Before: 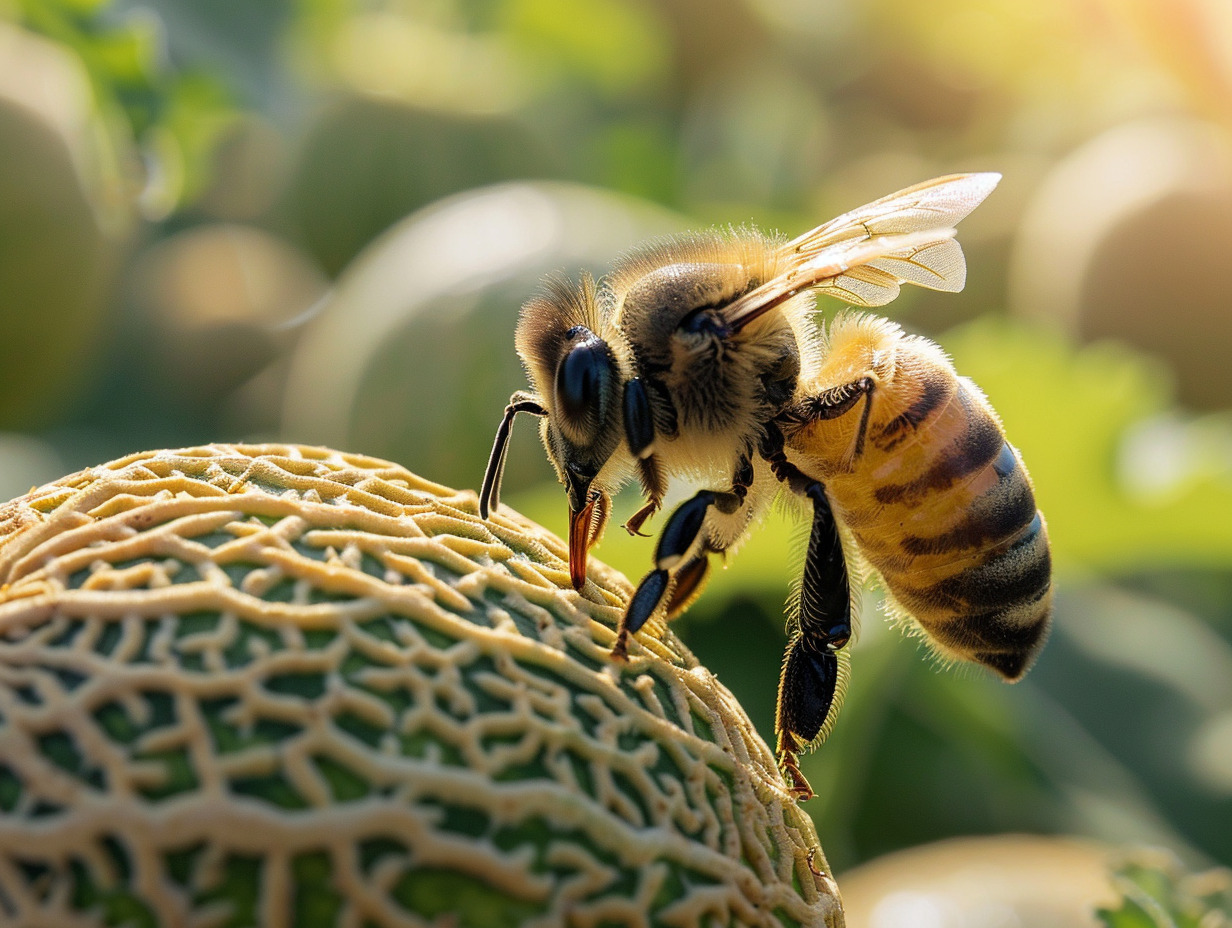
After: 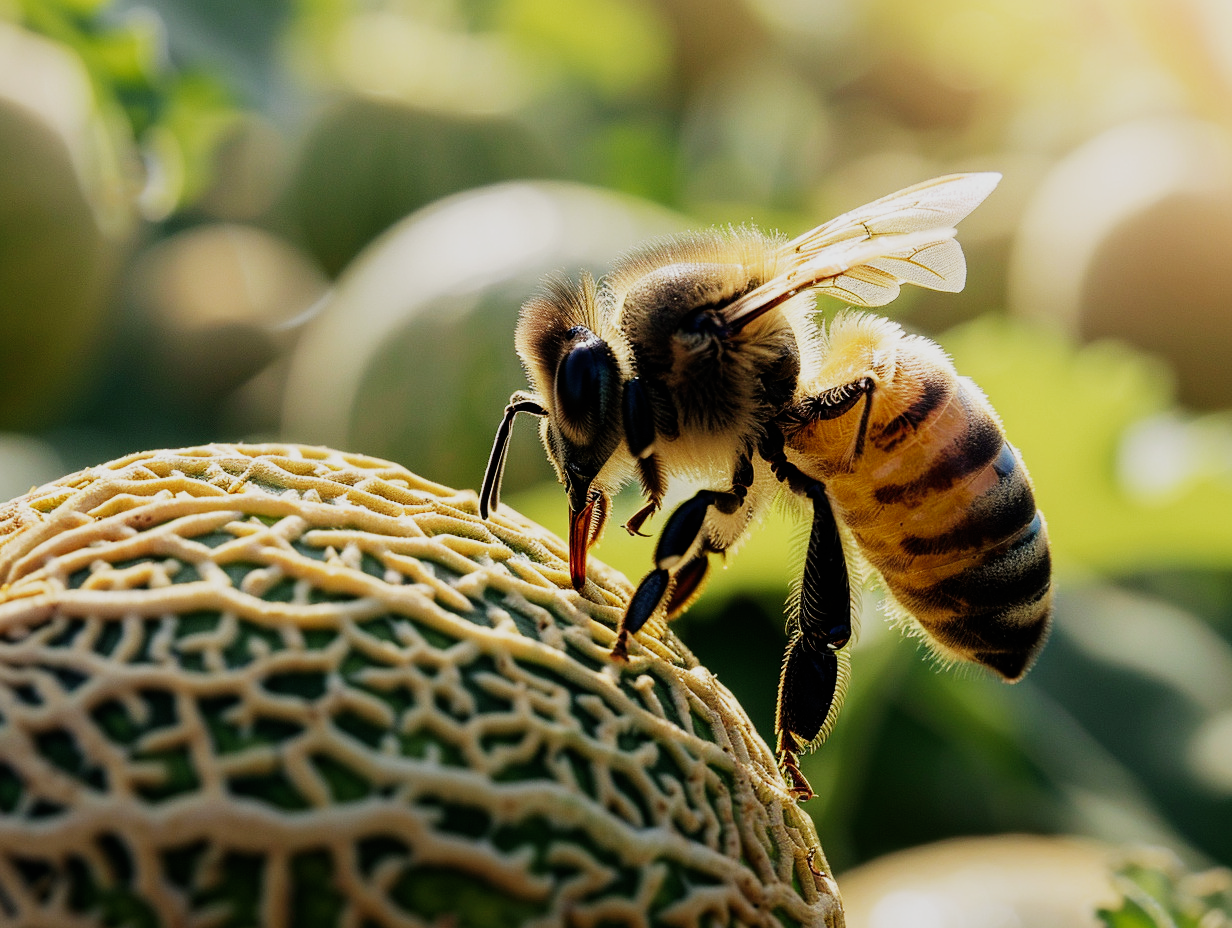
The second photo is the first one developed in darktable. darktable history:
sigmoid: contrast 1.81, skew -0.21, preserve hue 0%, red attenuation 0.1, red rotation 0.035, green attenuation 0.1, green rotation -0.017, blue attenuation 0.15, blue rotation -0.052, base primaries Rec2020
contrast brightness saturation: saturation -0.1
